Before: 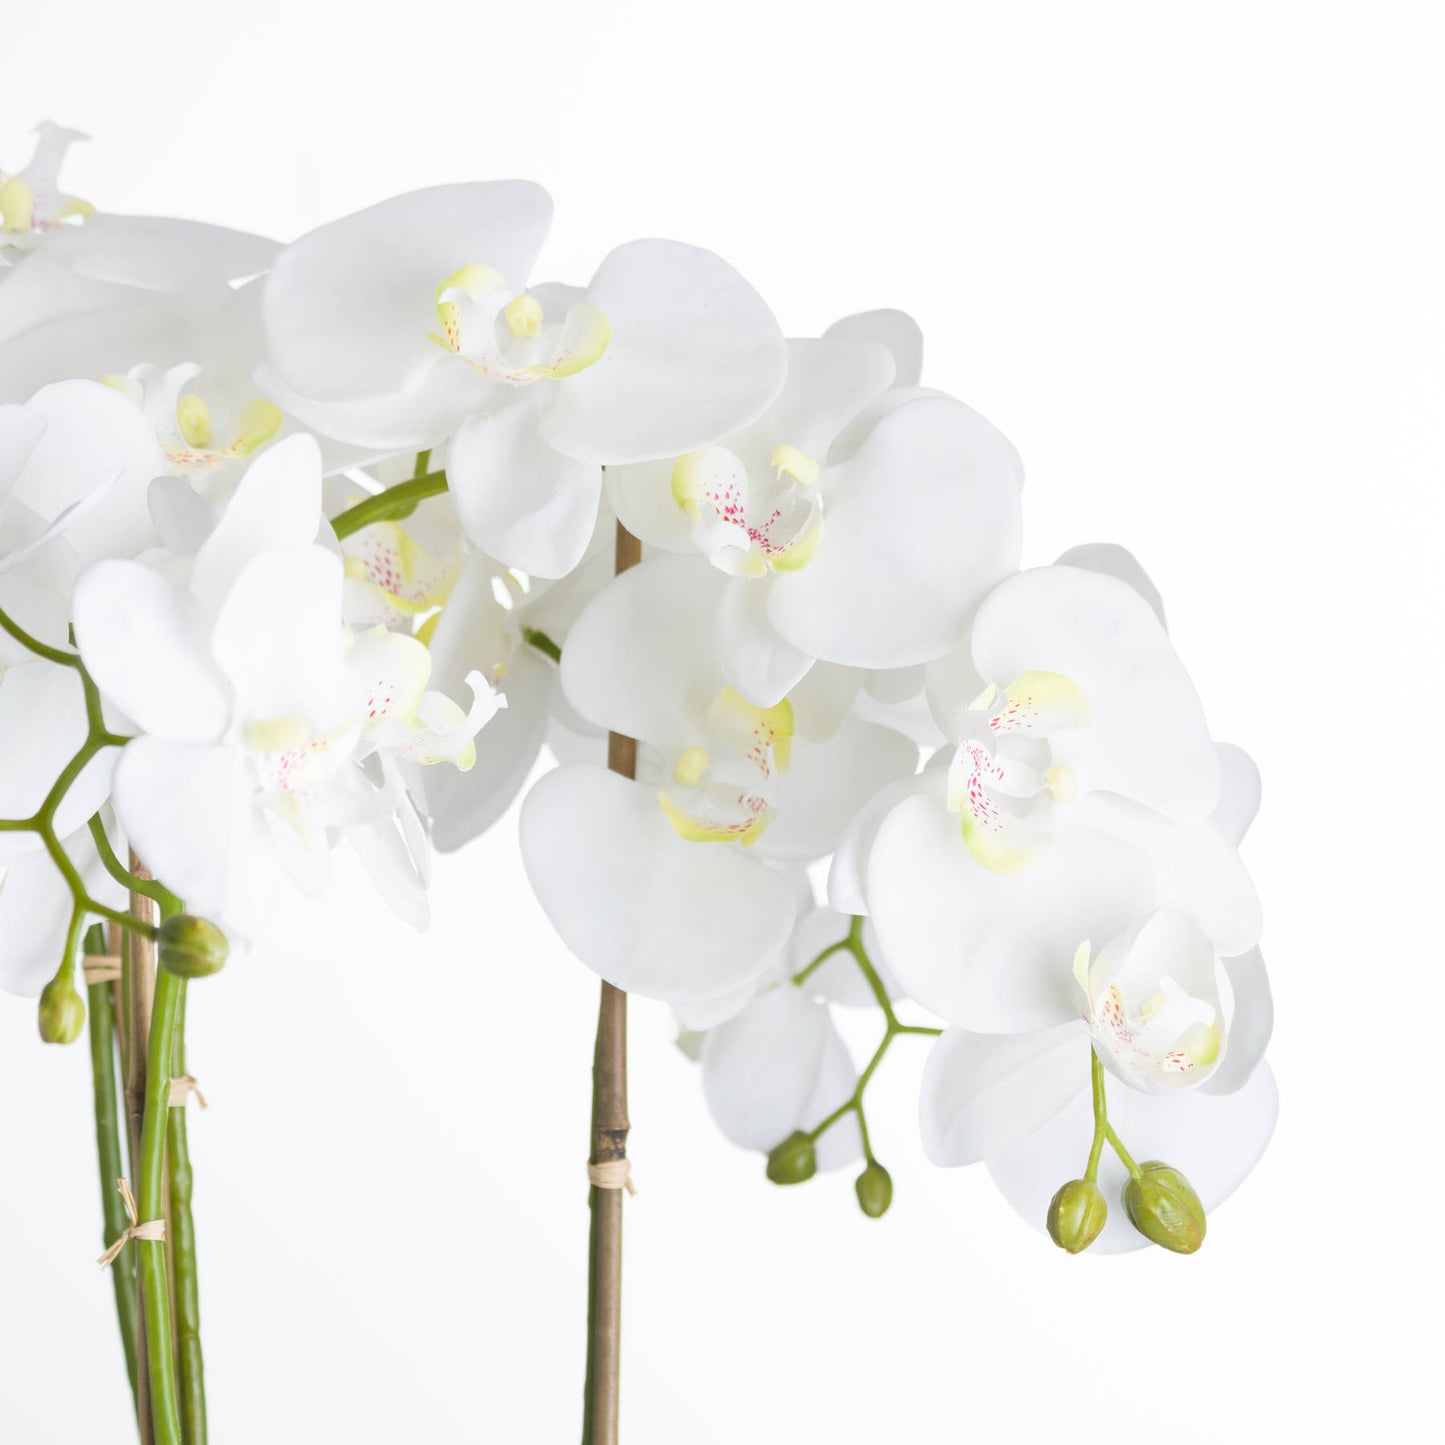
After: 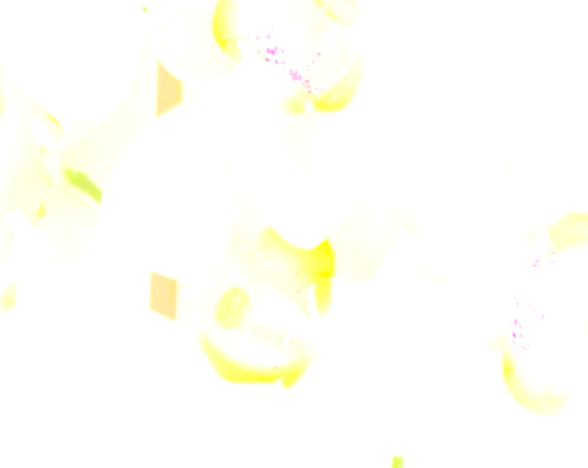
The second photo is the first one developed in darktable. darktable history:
tone equalizer: -8 EV -0.383 EV, -7 EV -0.423 EV, -6 EV -0.324 EV, -5 EV -0.218 EV, -3 EV 0.21 EV, -2 EV 0.335 EV, -1 EV 0.396 EV, +0 EV 0.399 EV
tone curve: curves: ch0 [(0, 0.052) (0.207, 0.35) (0.392, 0.592) (0.54, 0.803) (0.725, 0.922) (0.99, 0.974)], color space Lab, independent channels, preserve colors none
exposure: black level correction 0, exposure 2.121 EV, compensate exposure bias true, compensate highlight preservation false
crop: left 31.78%, top 31.805%, right 27.479%, bottom 35.745%
